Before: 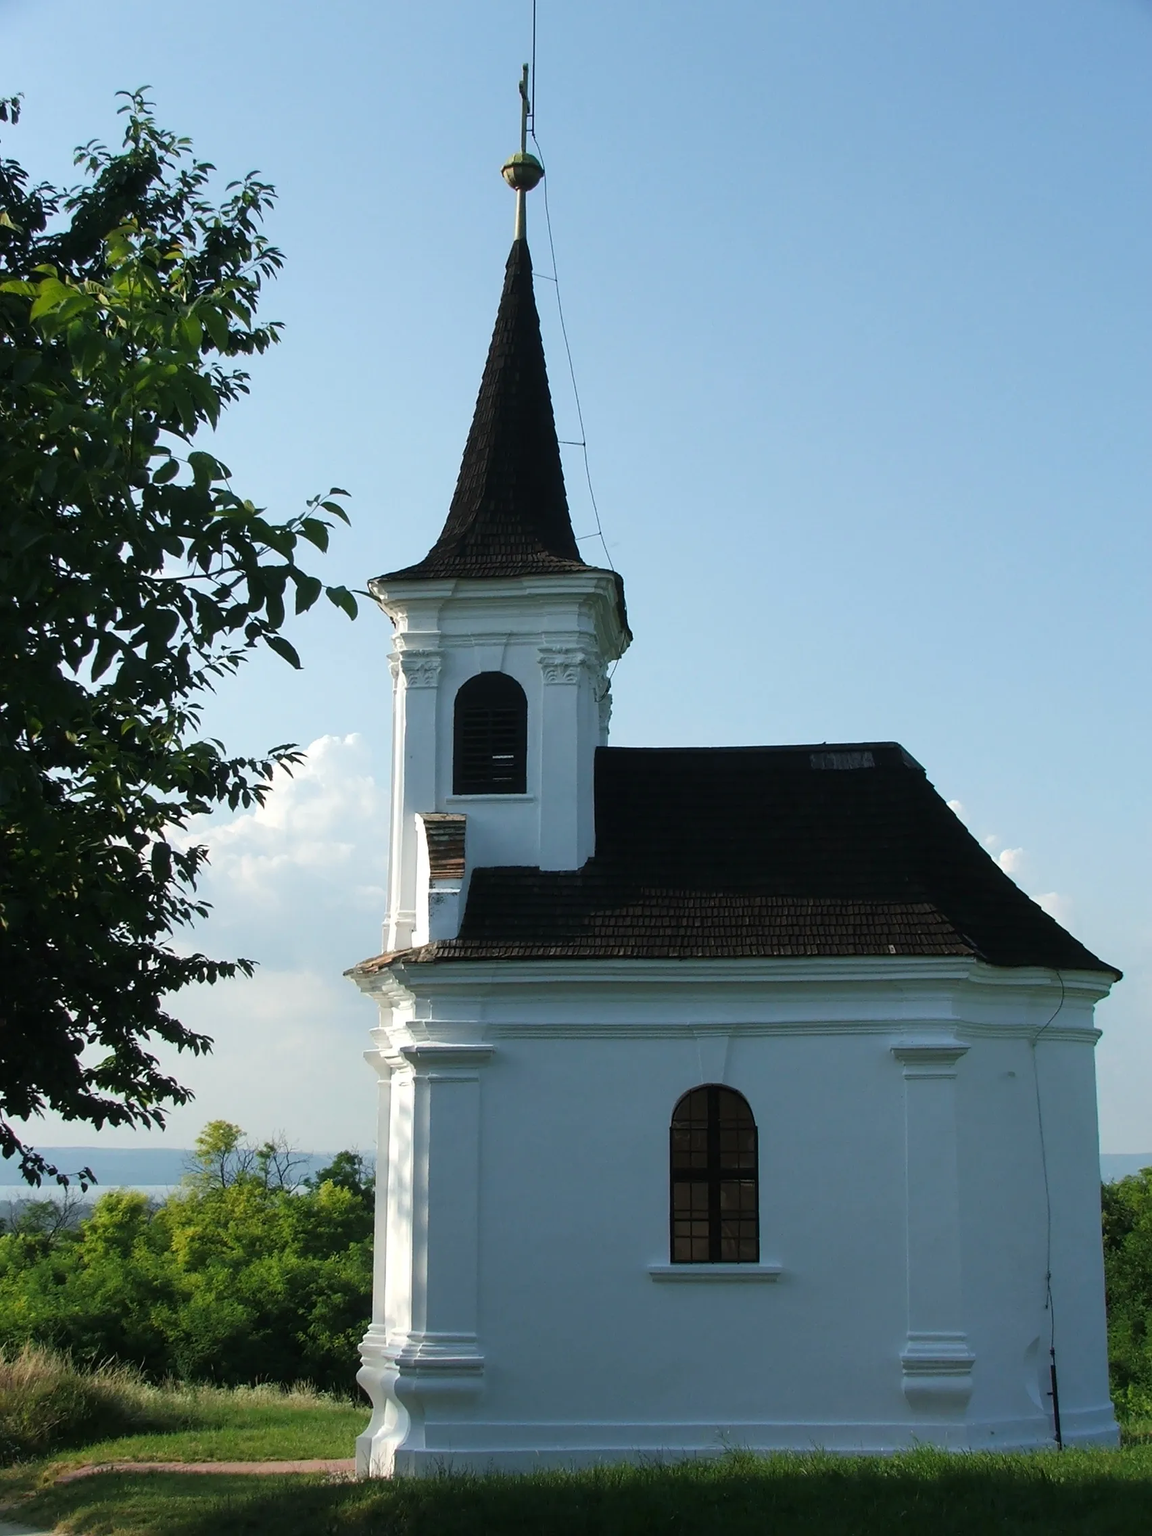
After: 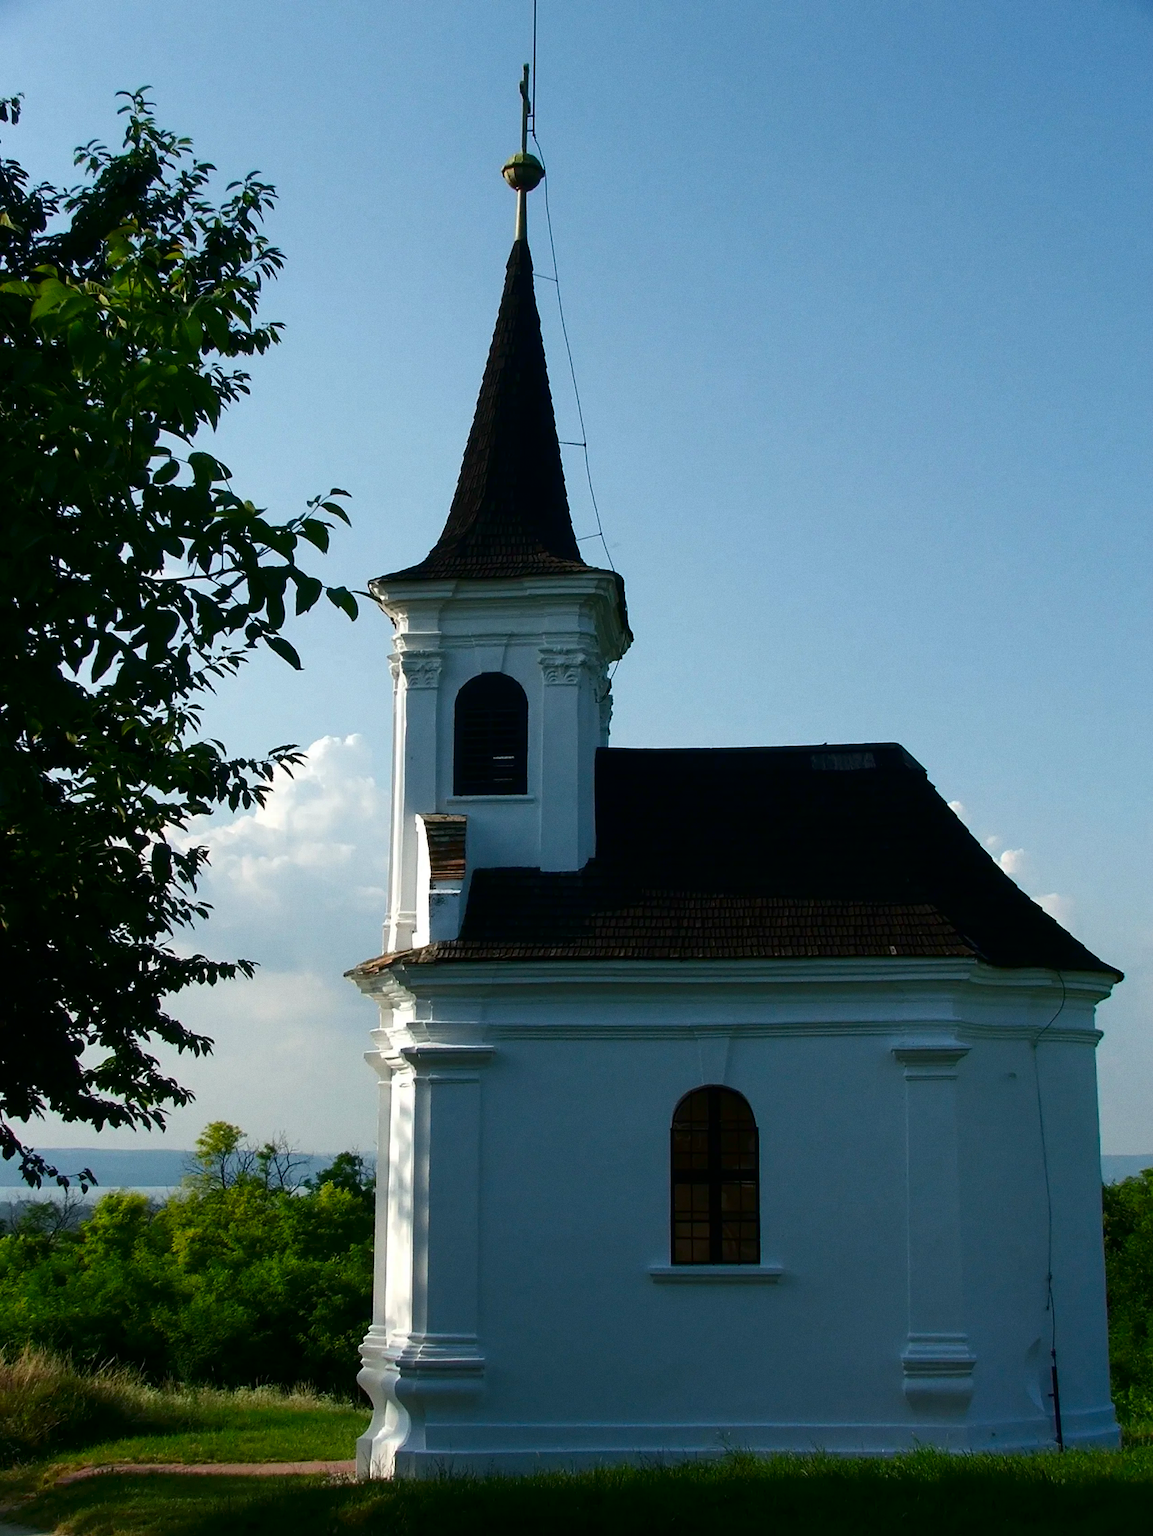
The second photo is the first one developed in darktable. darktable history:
crop: bottom 0.071%
contrast brightness saturation: brightness -0.25, saturation 0.2
grain: coarseness 0.09 ISO, strength 16.61%
